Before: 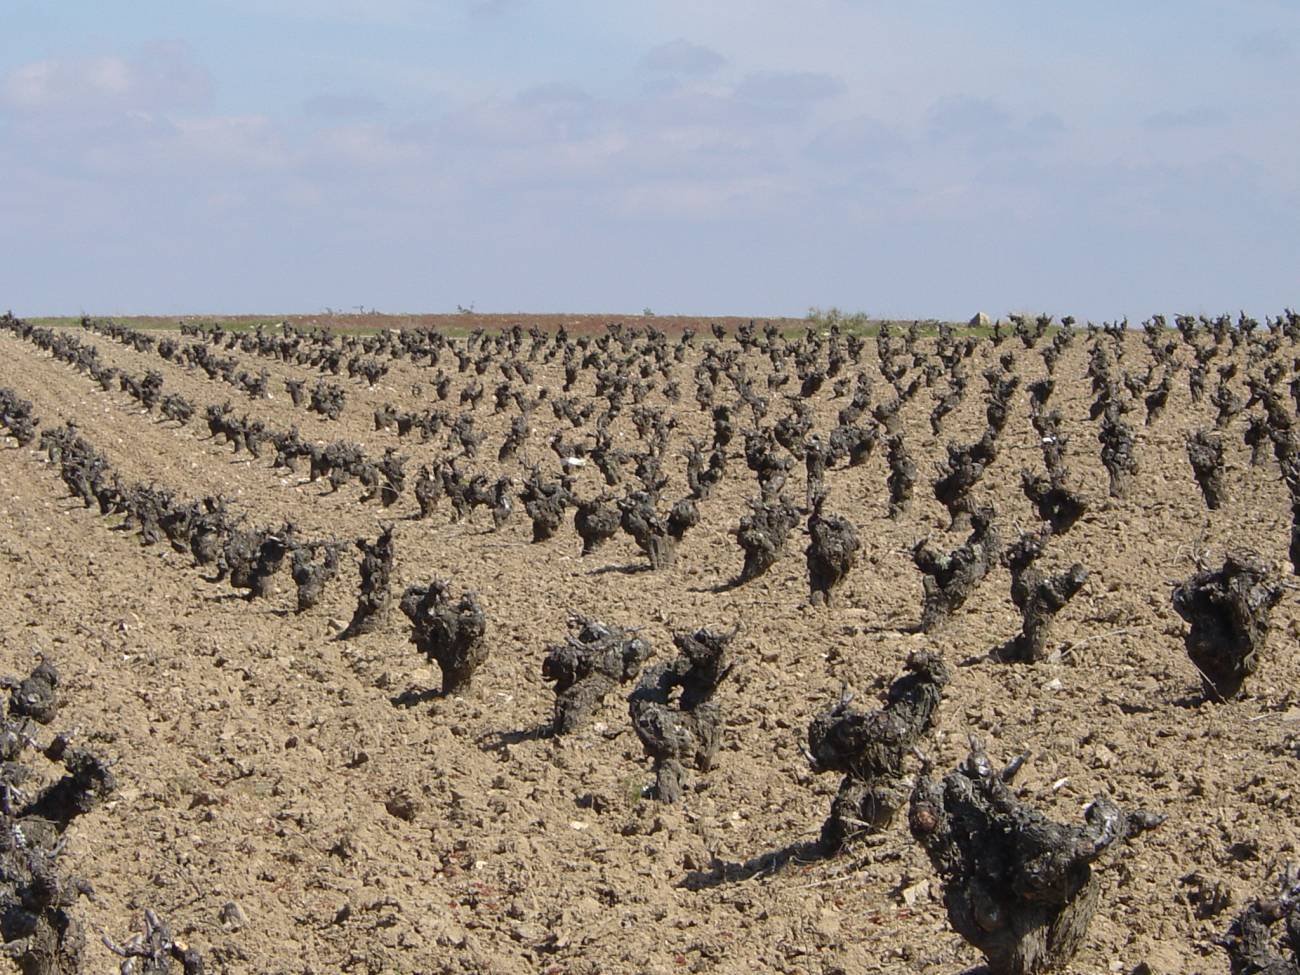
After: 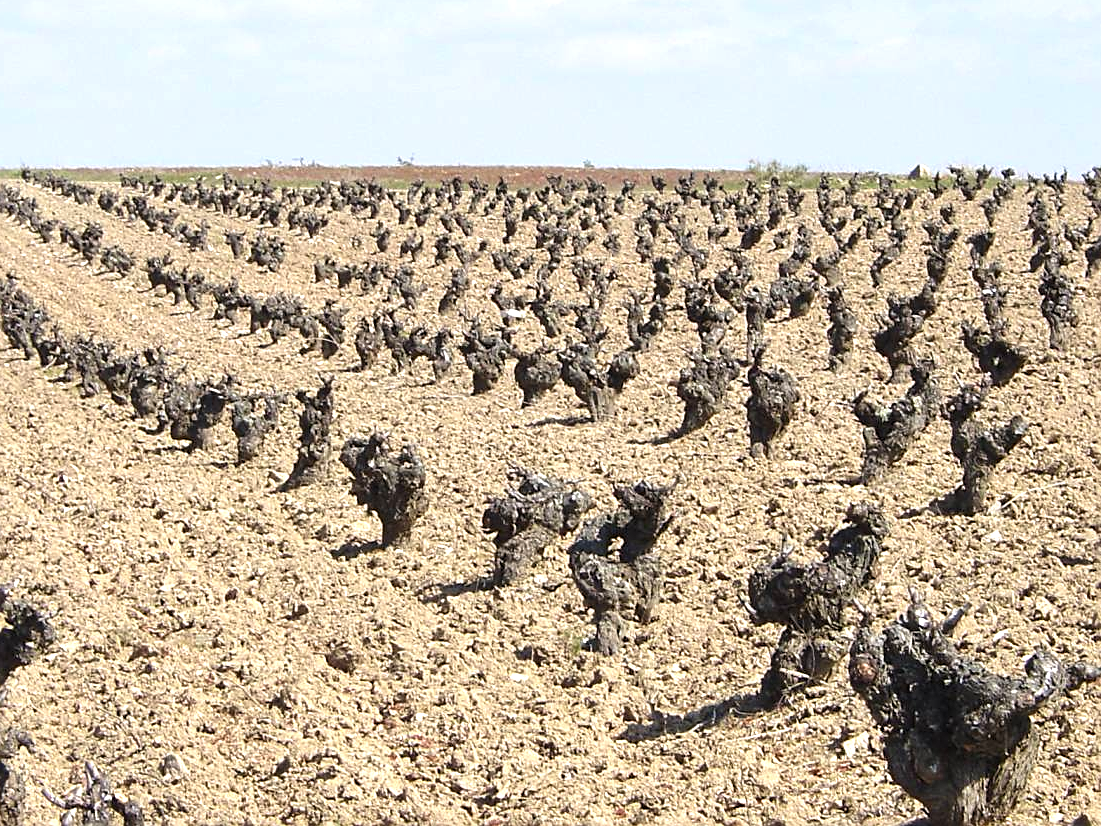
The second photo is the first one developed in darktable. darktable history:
crop and rotate: left 4.64%, top 15.196%, right 10.654%
sharpen: on, module defaults
levels: white 99.95%, levels [0.016, 0.484, 0.953]
exposure: exposure 0.779 EV, compensate exposure bias true, compensate highlight preservation false
